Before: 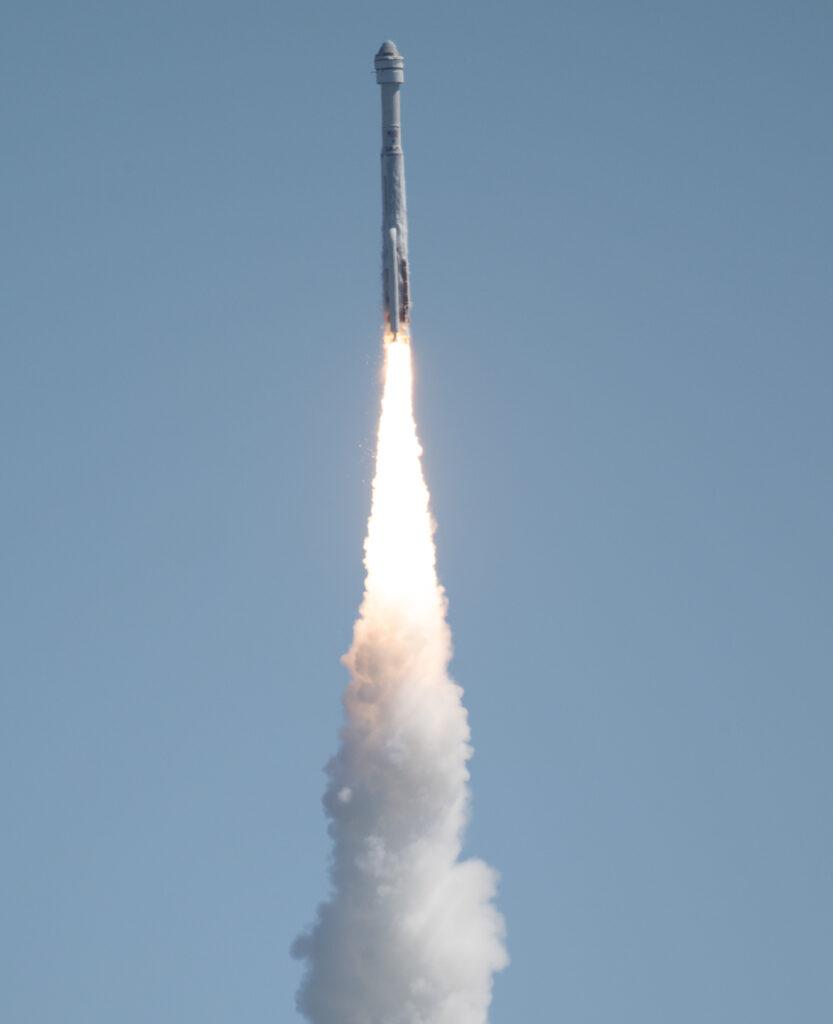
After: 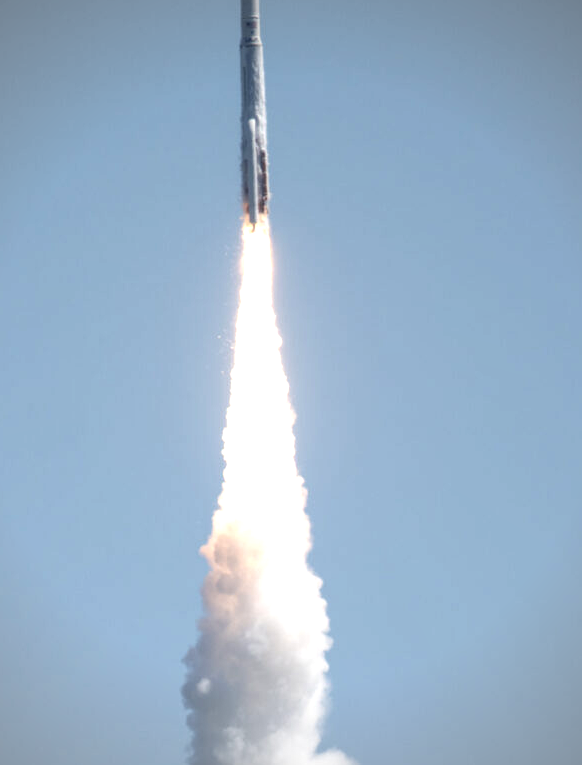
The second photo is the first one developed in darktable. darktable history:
vignetting: fall-off radius 60.92%
crop and rotate: left 17.046%, top 10.659%, right 12.989%, bottom 14.553%
exposure: black level correction 0.001, exposure 0.5 EV, compensate exposure bias true, compensate highlight preservation false
local contrast: detail 130%
